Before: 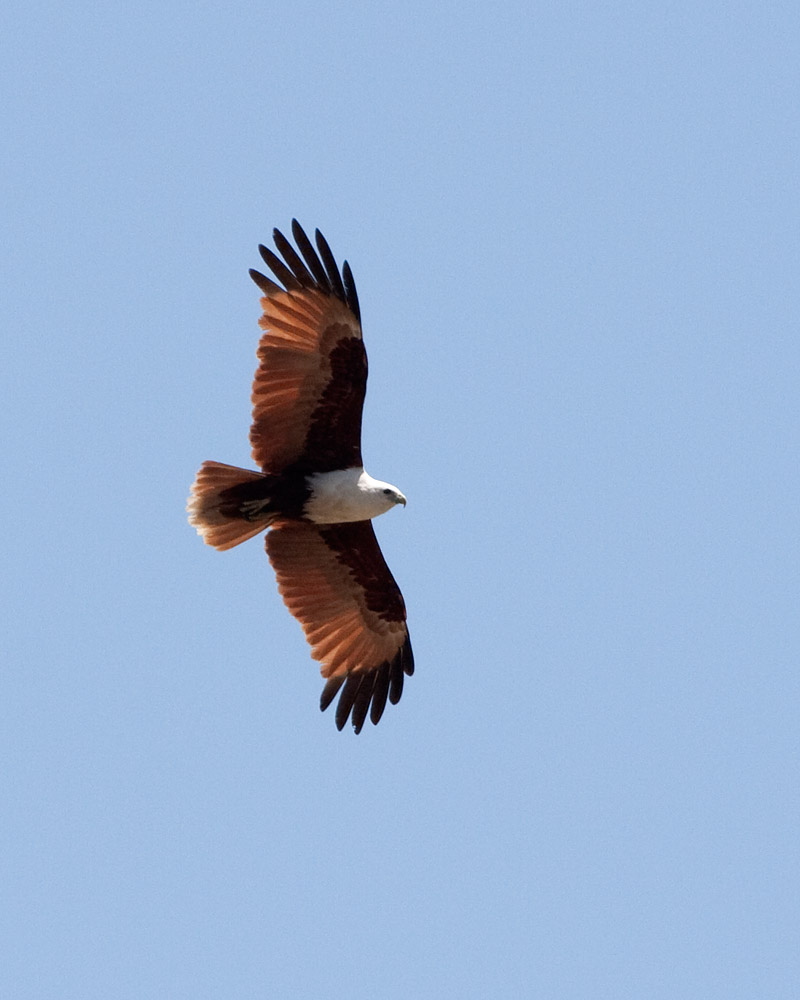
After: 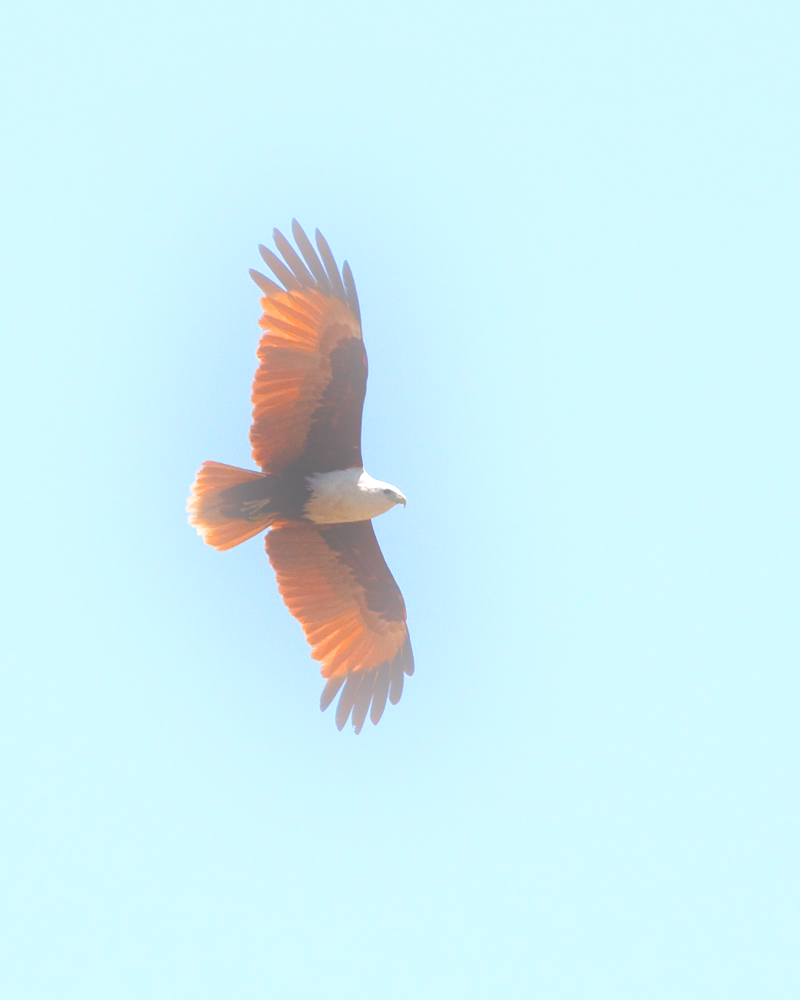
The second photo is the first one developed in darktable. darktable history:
local contrast: mode bilateral grid, contrast 100, coarseness 100, detail 165%, midtone range 0.2
exposure: black level correction -0.008, exposure 0.067 EV, compensate highlight preservation false
bloom: threshold 82.5%, strength 16.25%
color balance rgb: perceptual saturation grading › global saturation 20%, global vibrance 20%
